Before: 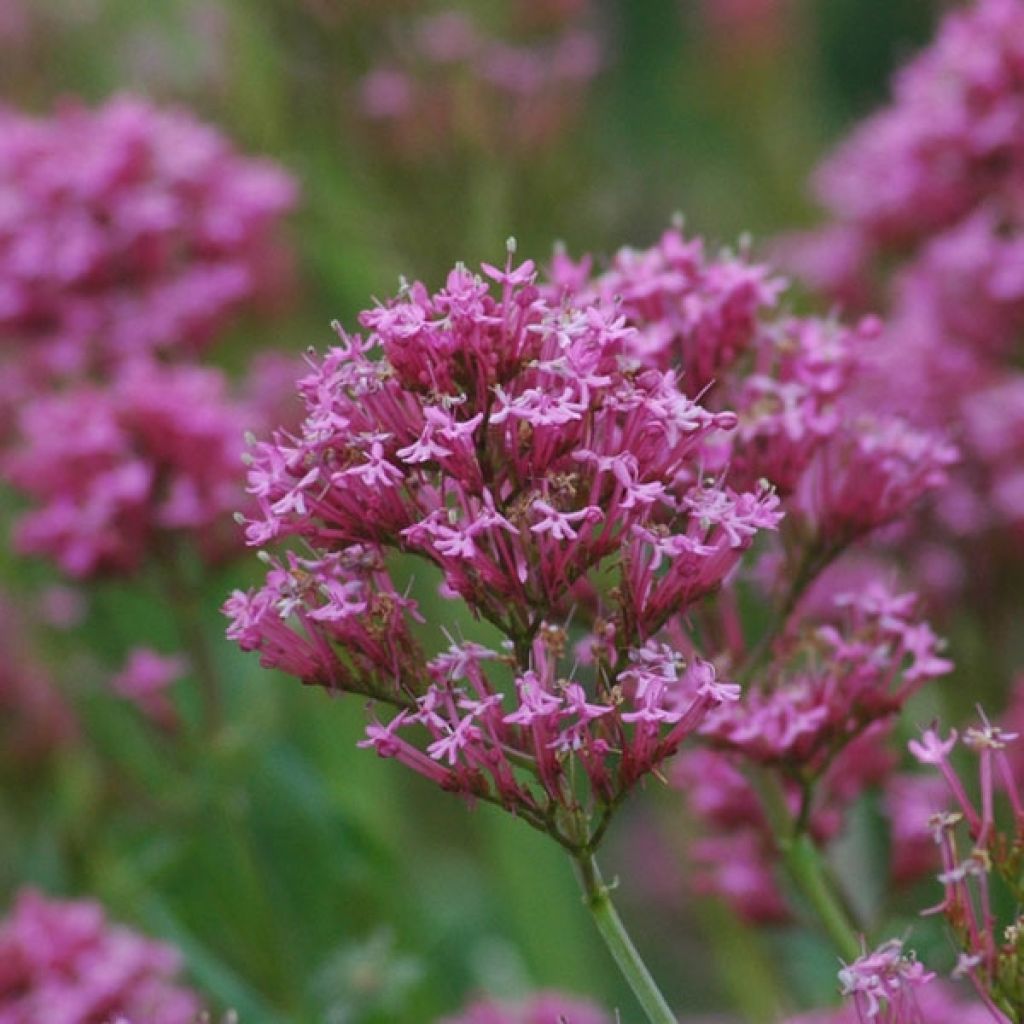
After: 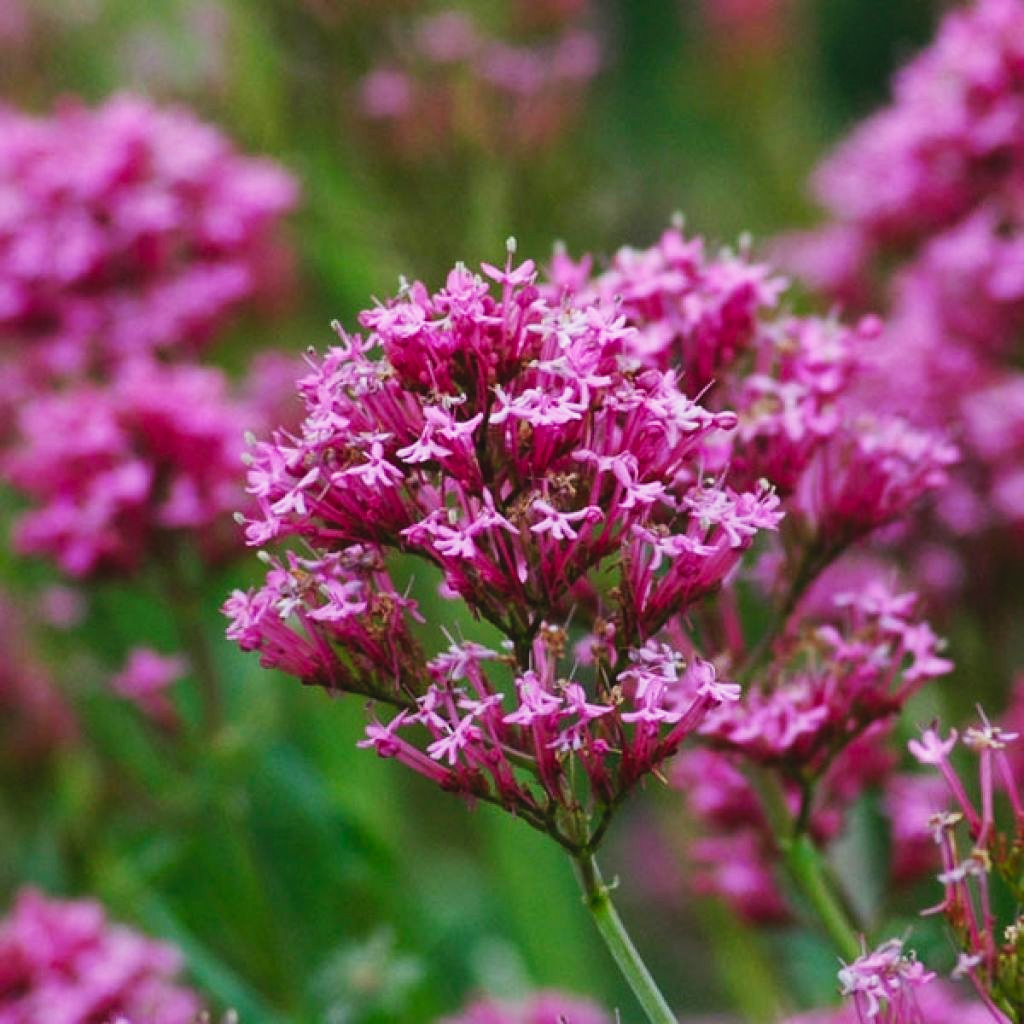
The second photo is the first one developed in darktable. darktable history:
tone curve: curves: ch0 [(0, 0.031) (0.139, 0.084) (0.311, 0.278) (0.495, 0.544) (0.718, 0.816) (0.841, 0.909) (1, 0.967)]; ch1 [(0, 0) (0.272, 0.249) (0.388, 0.385) (0.479, 0.456) (0.495, 0.497) (0.538, 0.55) (0.578, 0.595) (0.707, 0.778) (1, 1)]; ch2 [(0, 0) (0.125, 0.089) (0.353, 0.329) (0.443, 0.408) (0.502, 0.495) (0.56, 0.553) (0.608, 0.631) (1, 1)], preserve colors none
